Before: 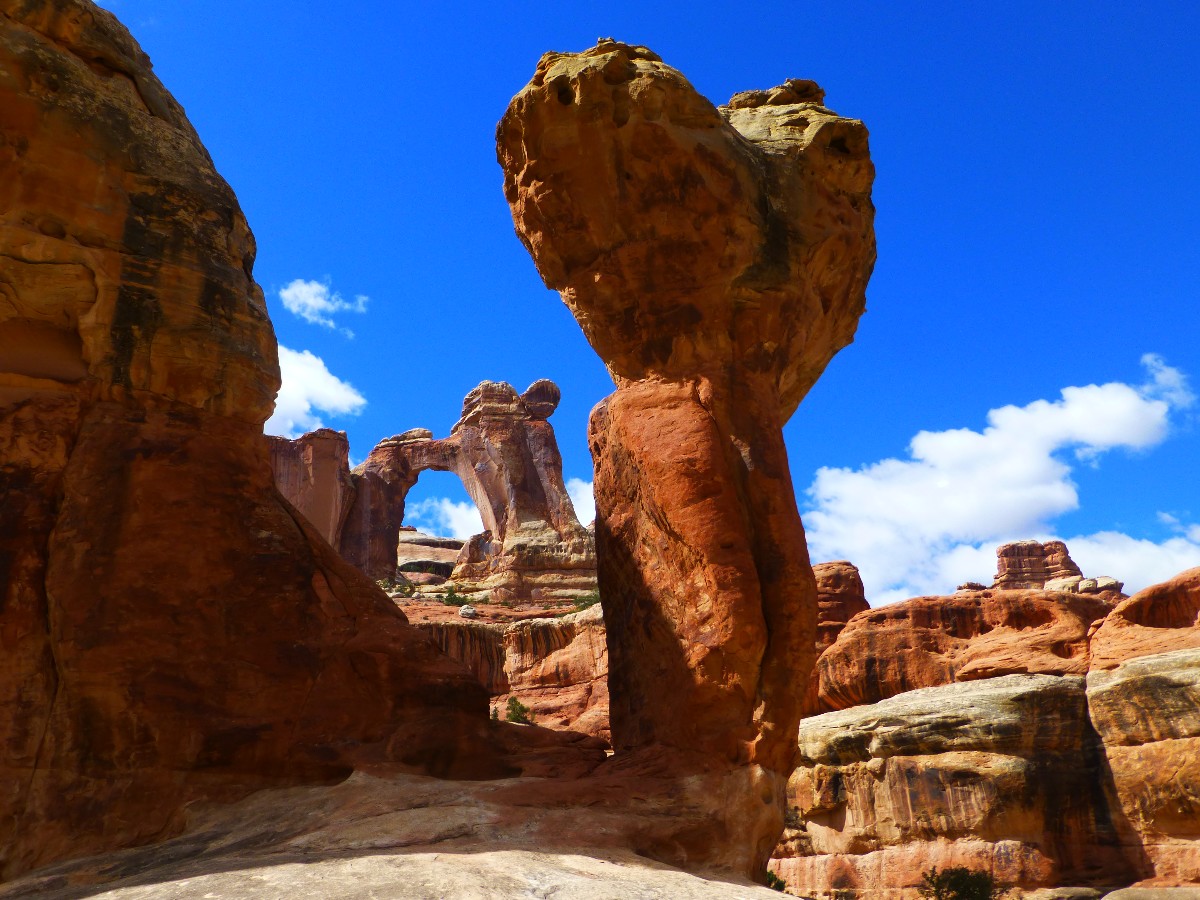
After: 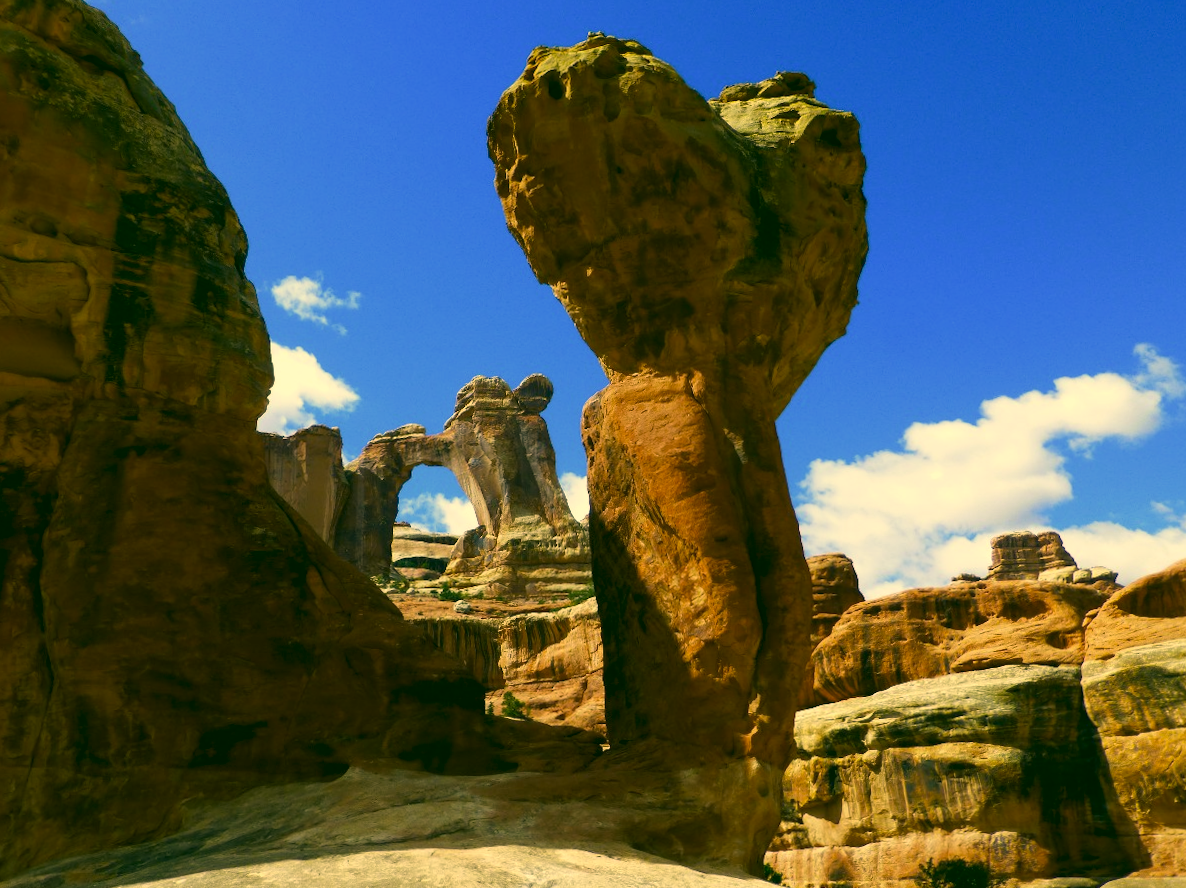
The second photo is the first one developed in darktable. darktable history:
color correction: highlights a* 5.62, highlights b* 33.57, shadows a* -25.86, shadows b* 4.02
rotate and perspective: rotation -0.45°, automatic cropping original format, crop left 0.008, crop right 0.992, crop top 0.012, crop bottom 0.988
color zones: curves: ch1 [(0, 0.469) (0.001, 0.469) (0.12, 0.446) (0.248, 0.469) (0.5, 0.5) (0.748, 0.5) (0.999, 0.469) (1, 0.469)]
